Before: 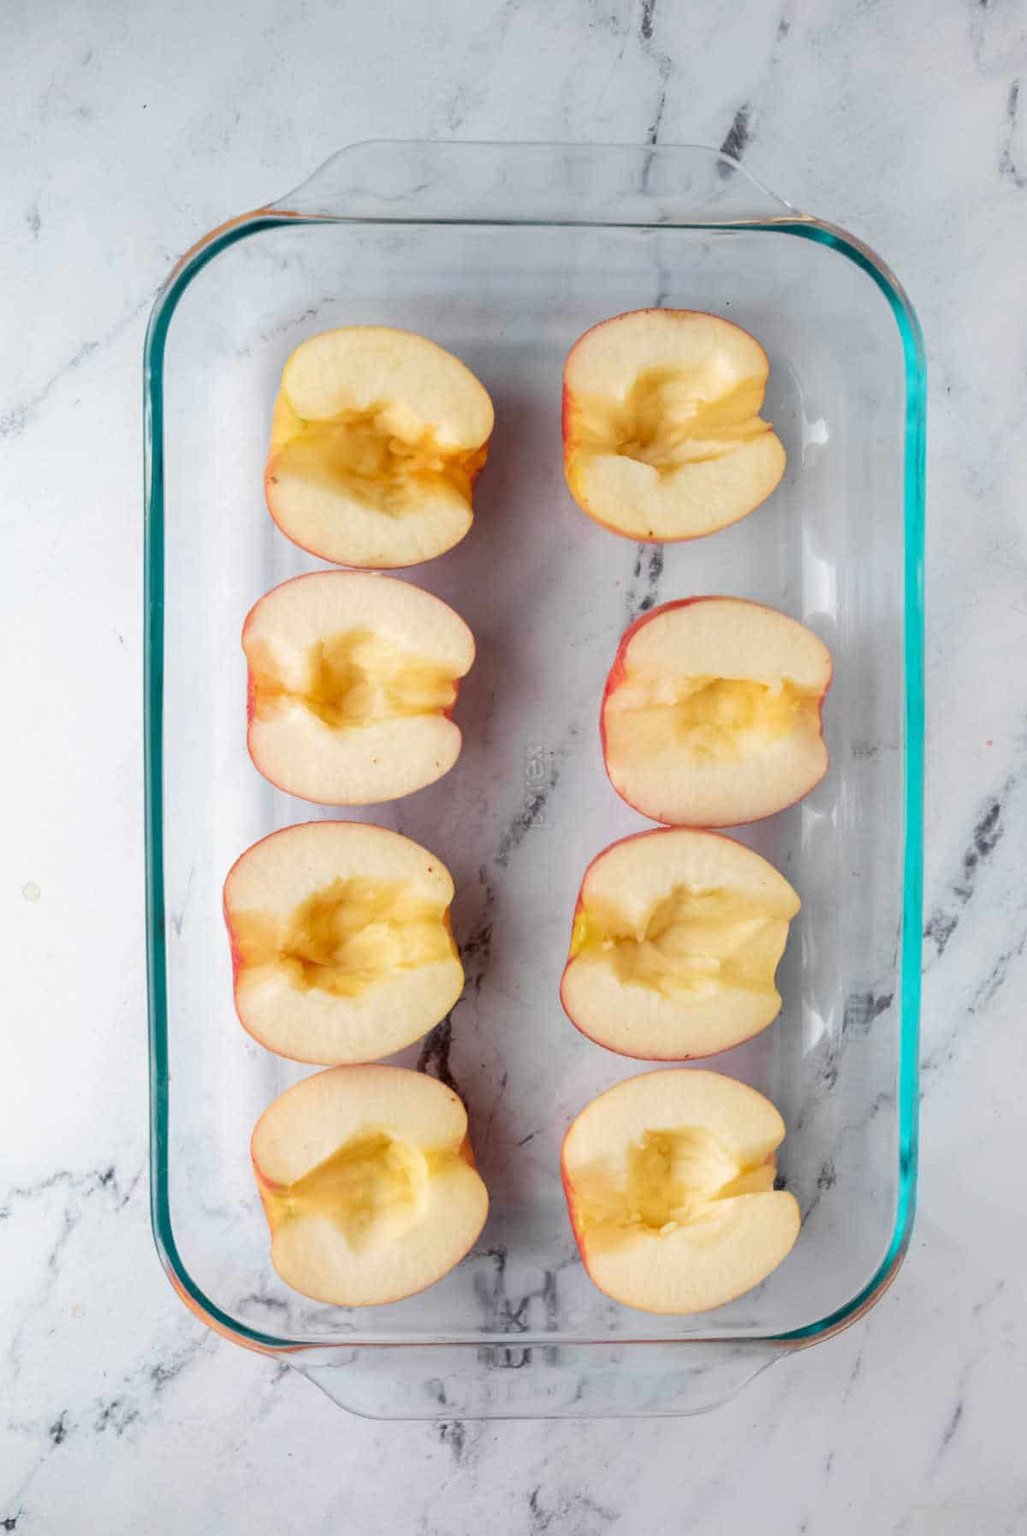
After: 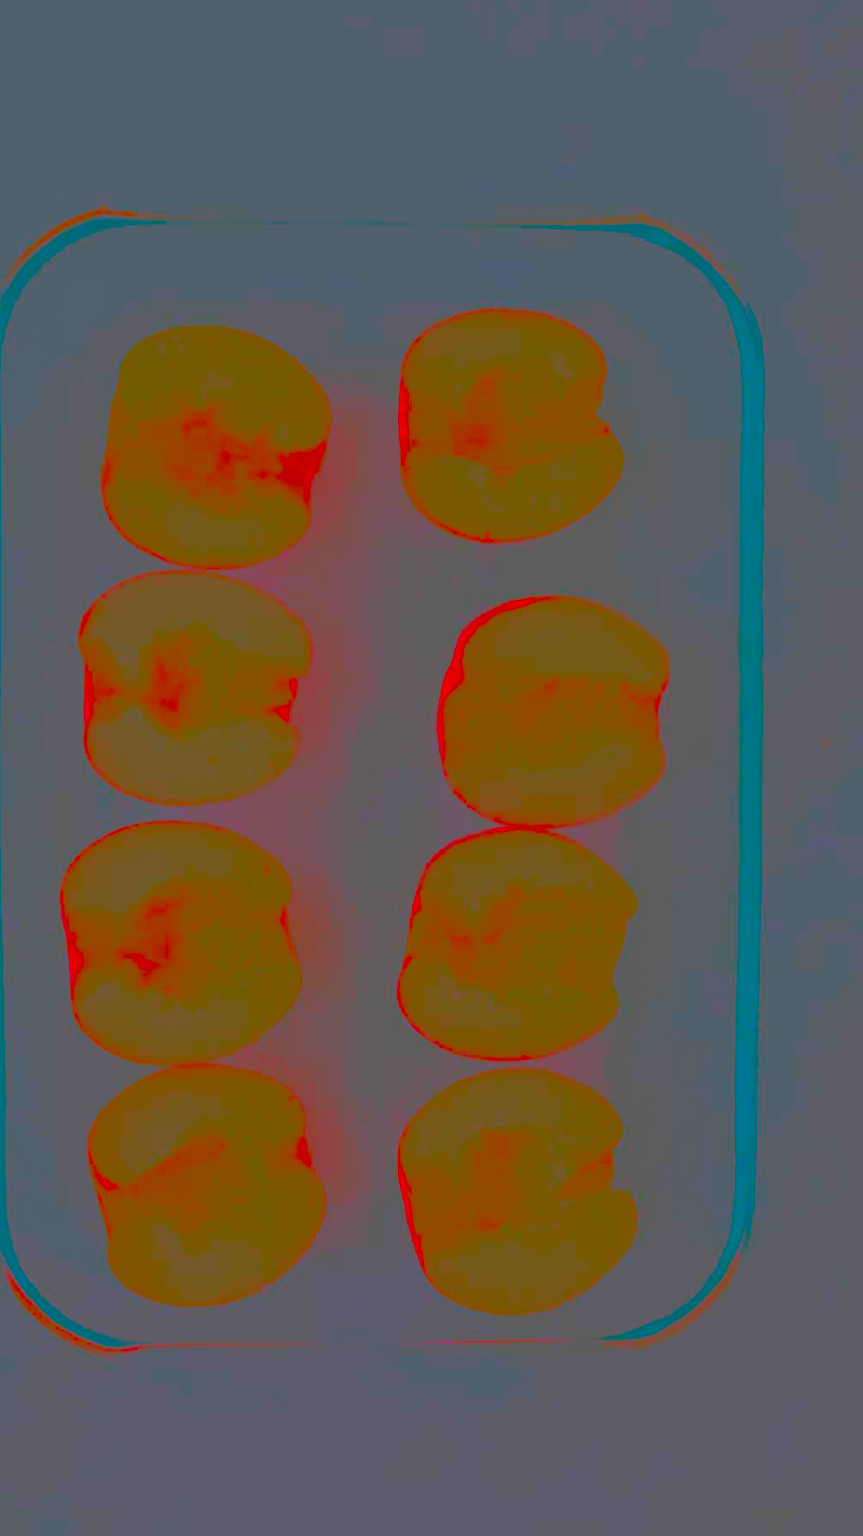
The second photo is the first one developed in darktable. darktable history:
crop: left 15.926%
sharpen: on, module defaults
contrast brightness saturation: contrast -0.985, brightness -0.179, saturation 0.752
exposure: exposure 0.604 EV, compensate highlight preservation false
